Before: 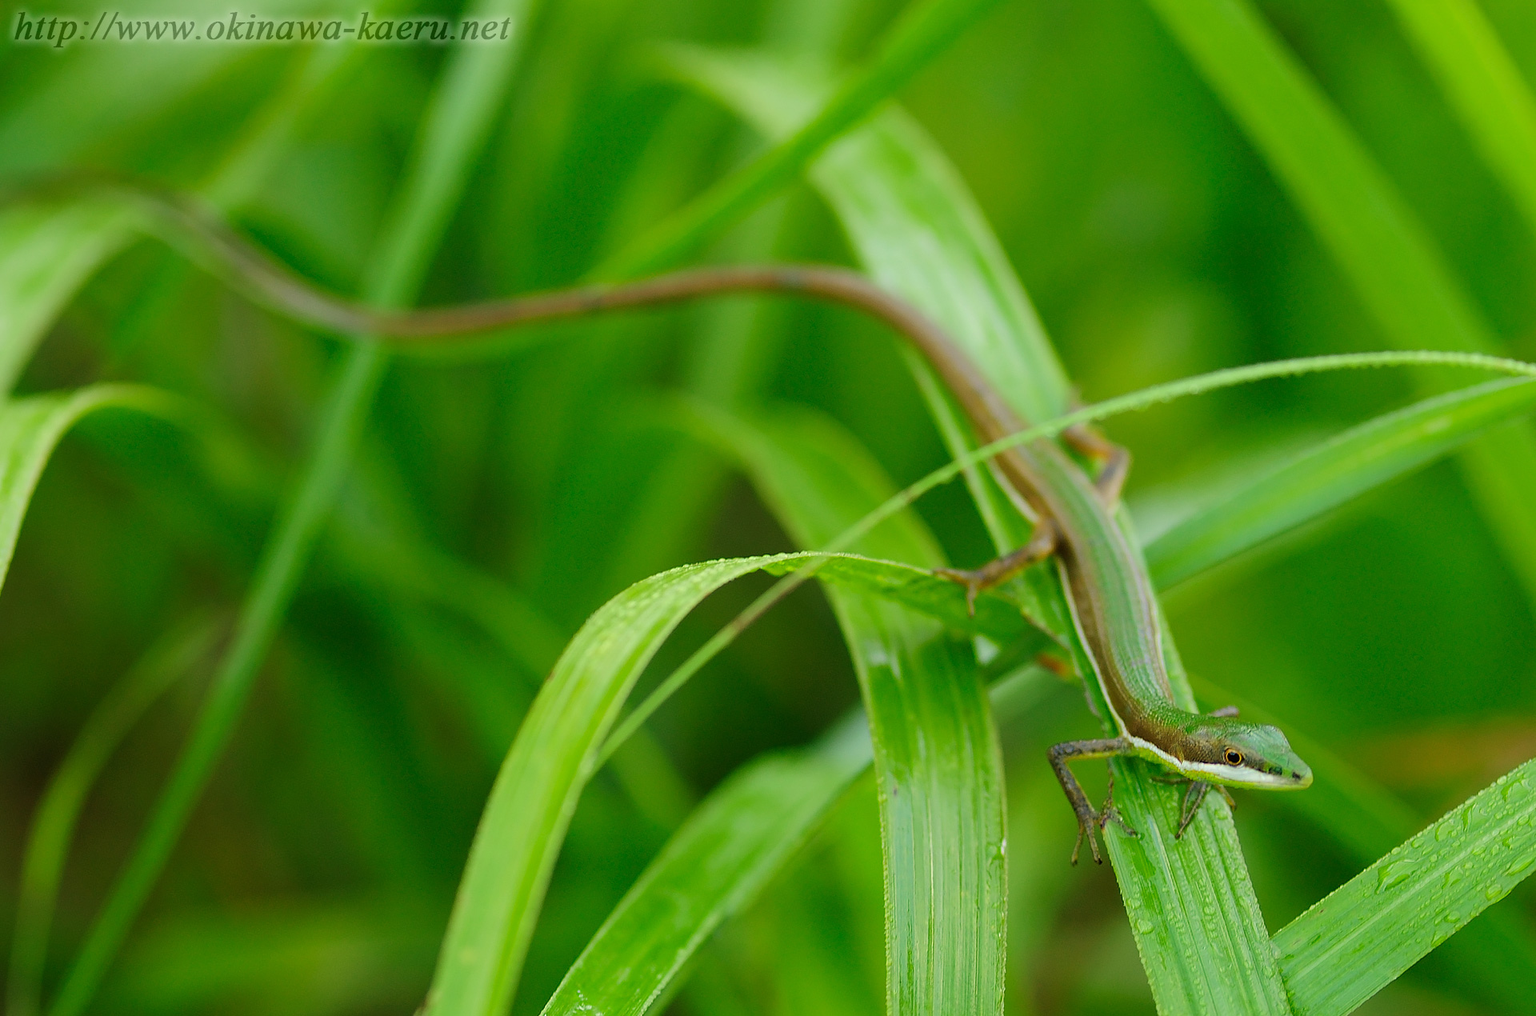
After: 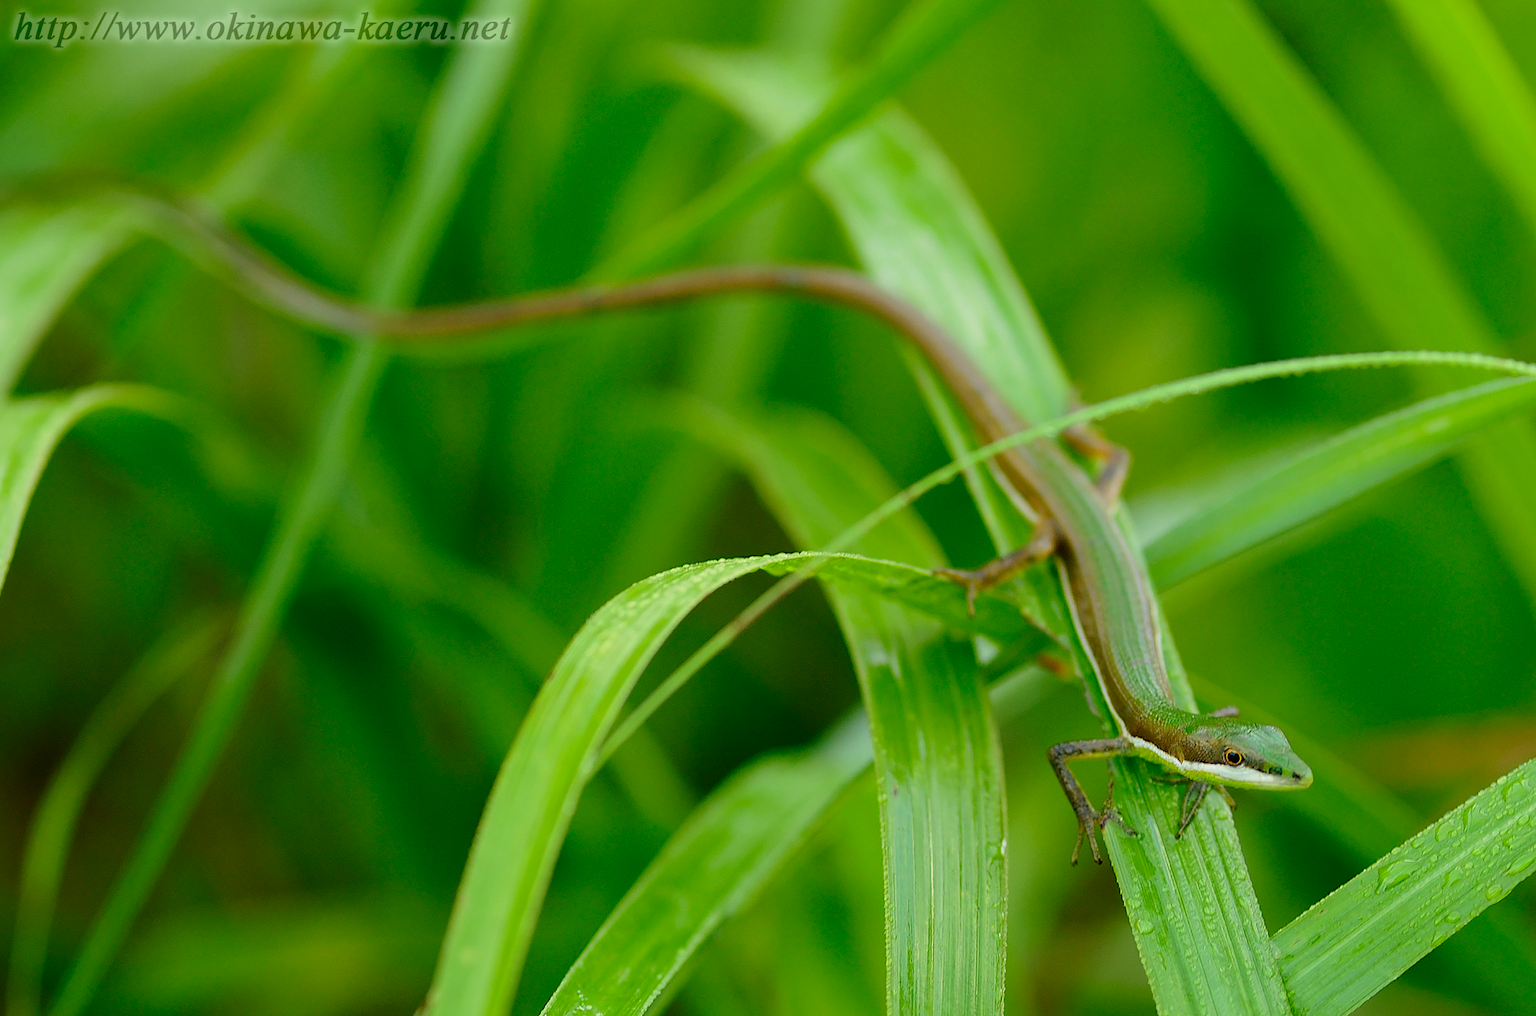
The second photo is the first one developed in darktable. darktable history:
tone curve: curves: ch0 [(0, 0) (0.058, 0.027) (0.214, 0.183) (0.304, 0.288) (0.561, 0.554) (0.687, 0.677) (0.768, 0.768) (0.858, 0.861) (0.986, 0.957)]; ch1 [(0, 0) (0.172, 0.123) (0.312, 0.296) (0.437, 0.429) (0.471, 0.469) (0.502, 0.5) (0.513, 0.515) (0.583, 0.604) (0.631, 0.659) (0.703, 0.721) (0.889, 0.924) (1, 1)]; ch2 [(0, 0) (0.411, 0.424) (0.485, 0.497) (0.502, 0.5) (0.517, 0.511) (0.566, 0.573) (0.622, 0.613) (0.709, 0.677) (1, 1)], preserve colors none
